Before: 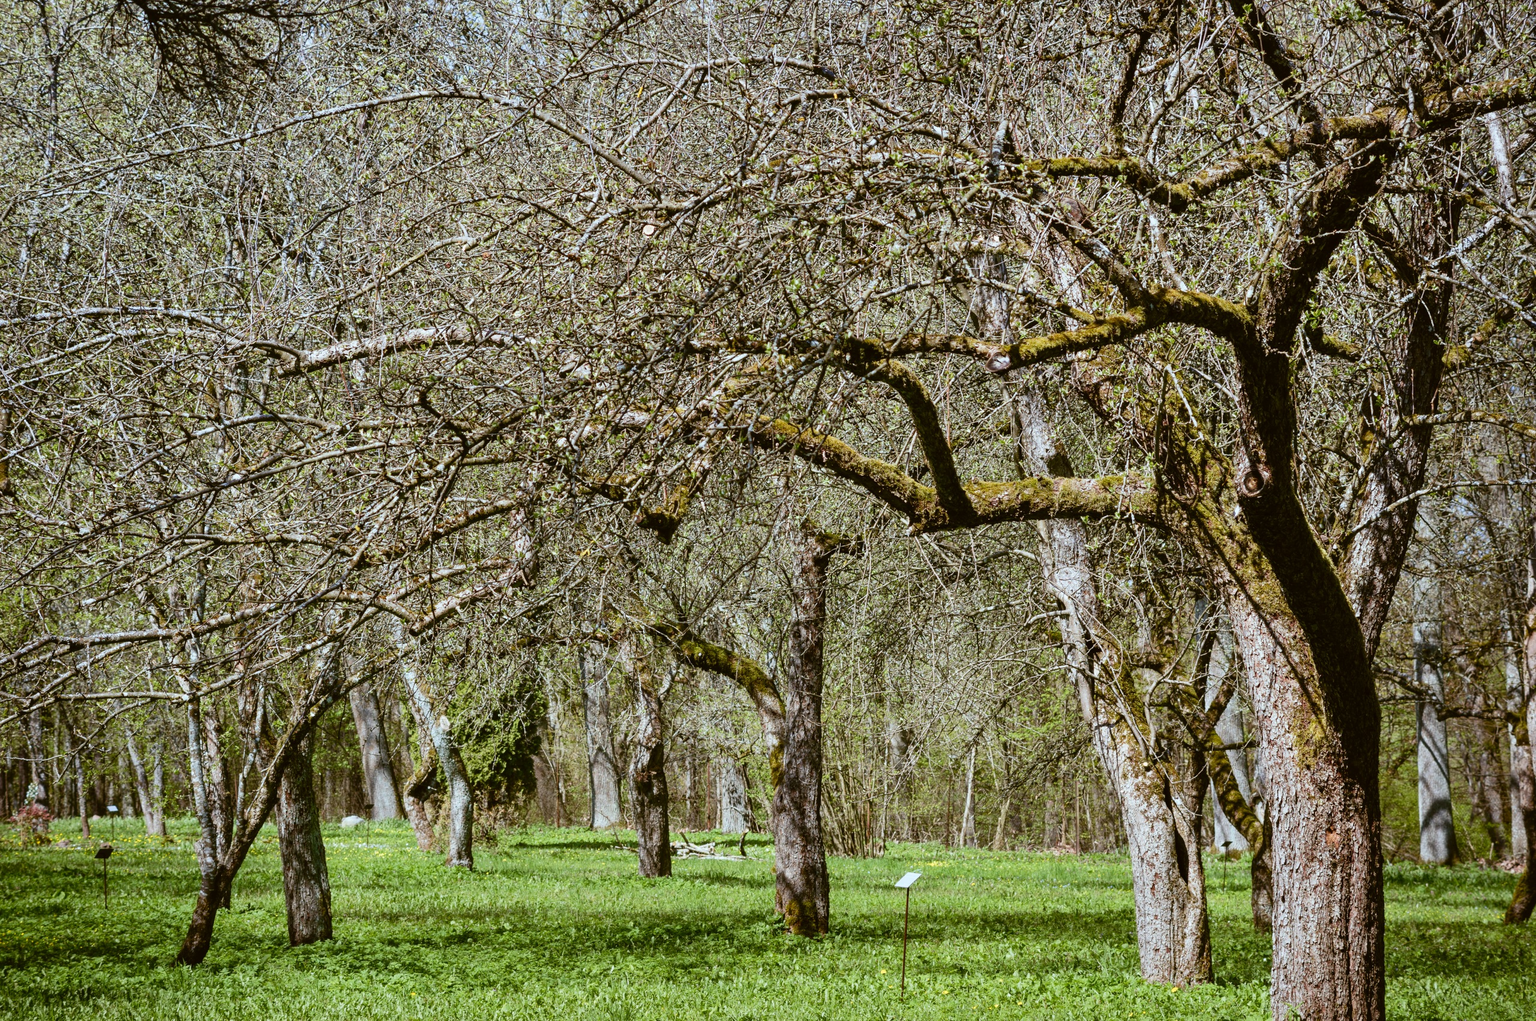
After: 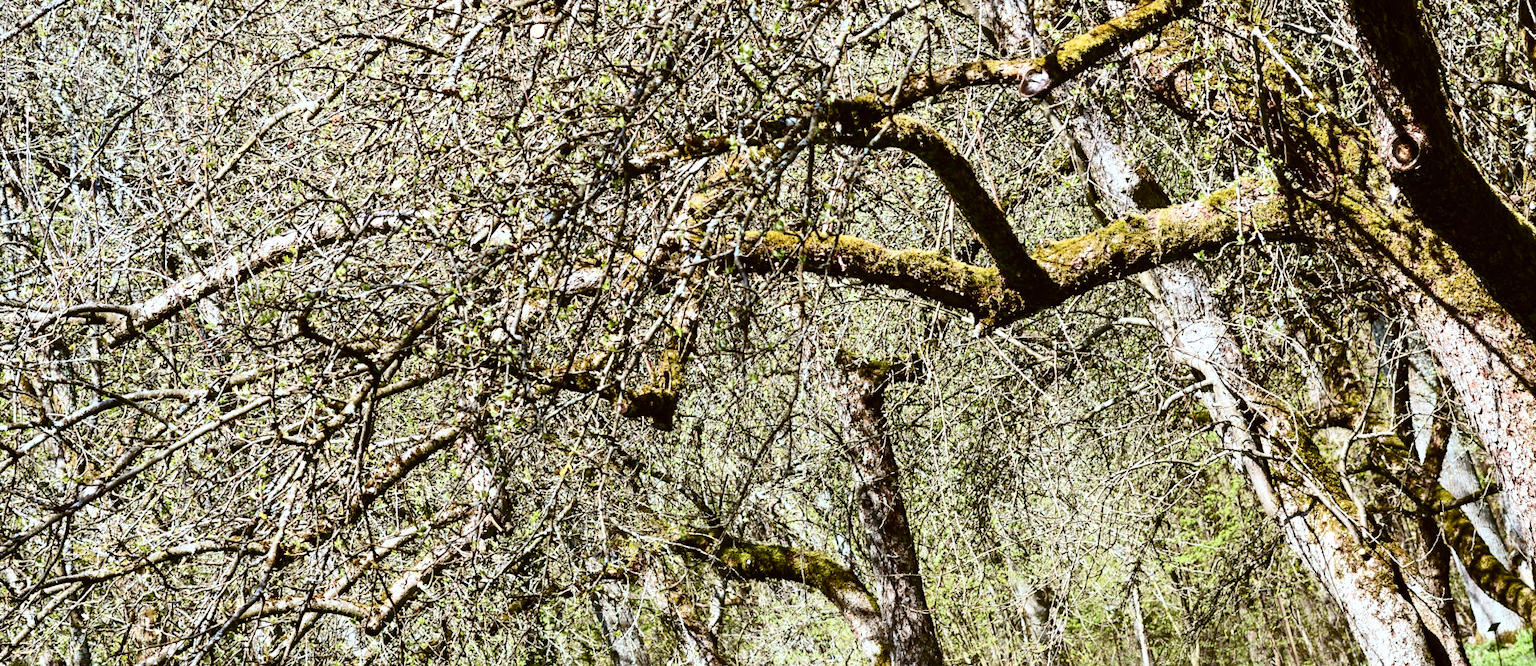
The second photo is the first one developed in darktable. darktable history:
crop: left 7.856%, top 11.836%, right 10.12%, bottom 15.387%
contrast brightness saturation: contrast 0.28
rotate and perspective: rotation -14.8°, crop left 0.1, crop right 0.903, crop top 0.25, crop bottom 0.748
exposure: black level correction 0.001, exposure 0.5 EV, compensate exposure bias true, compensate highlight preservation false
